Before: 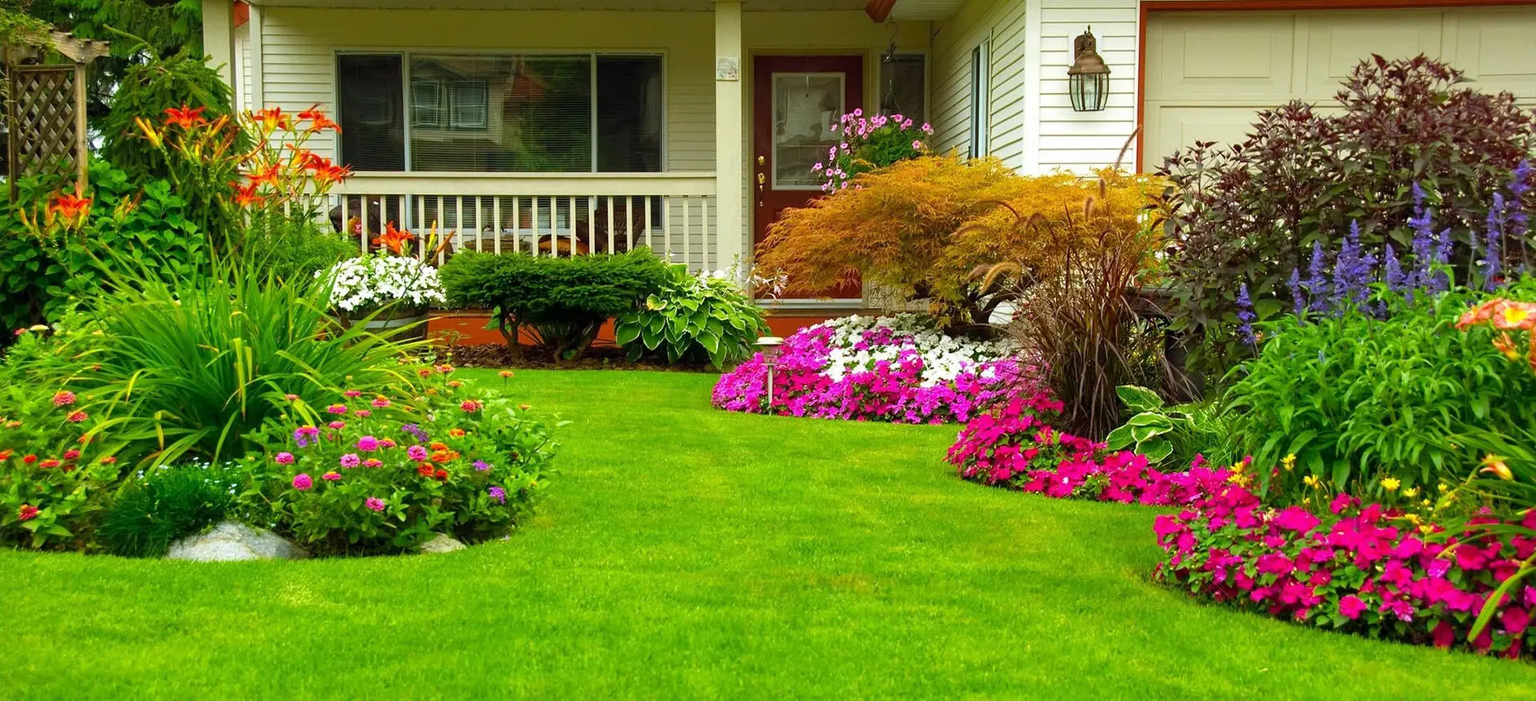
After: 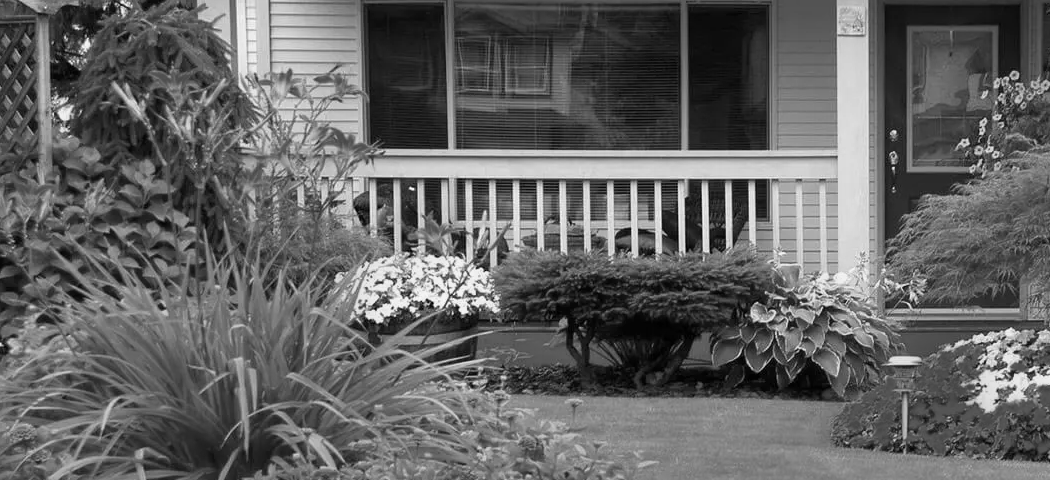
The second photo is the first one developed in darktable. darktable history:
crop and rotate: left 3.047%, top 7.509%, right 42.236%, bottom 37.598%
color correction: highlights a* 19.5, highlights b* -11.53, saturation 1.69
monochrome: a 16.06, b 15.48, size 1
